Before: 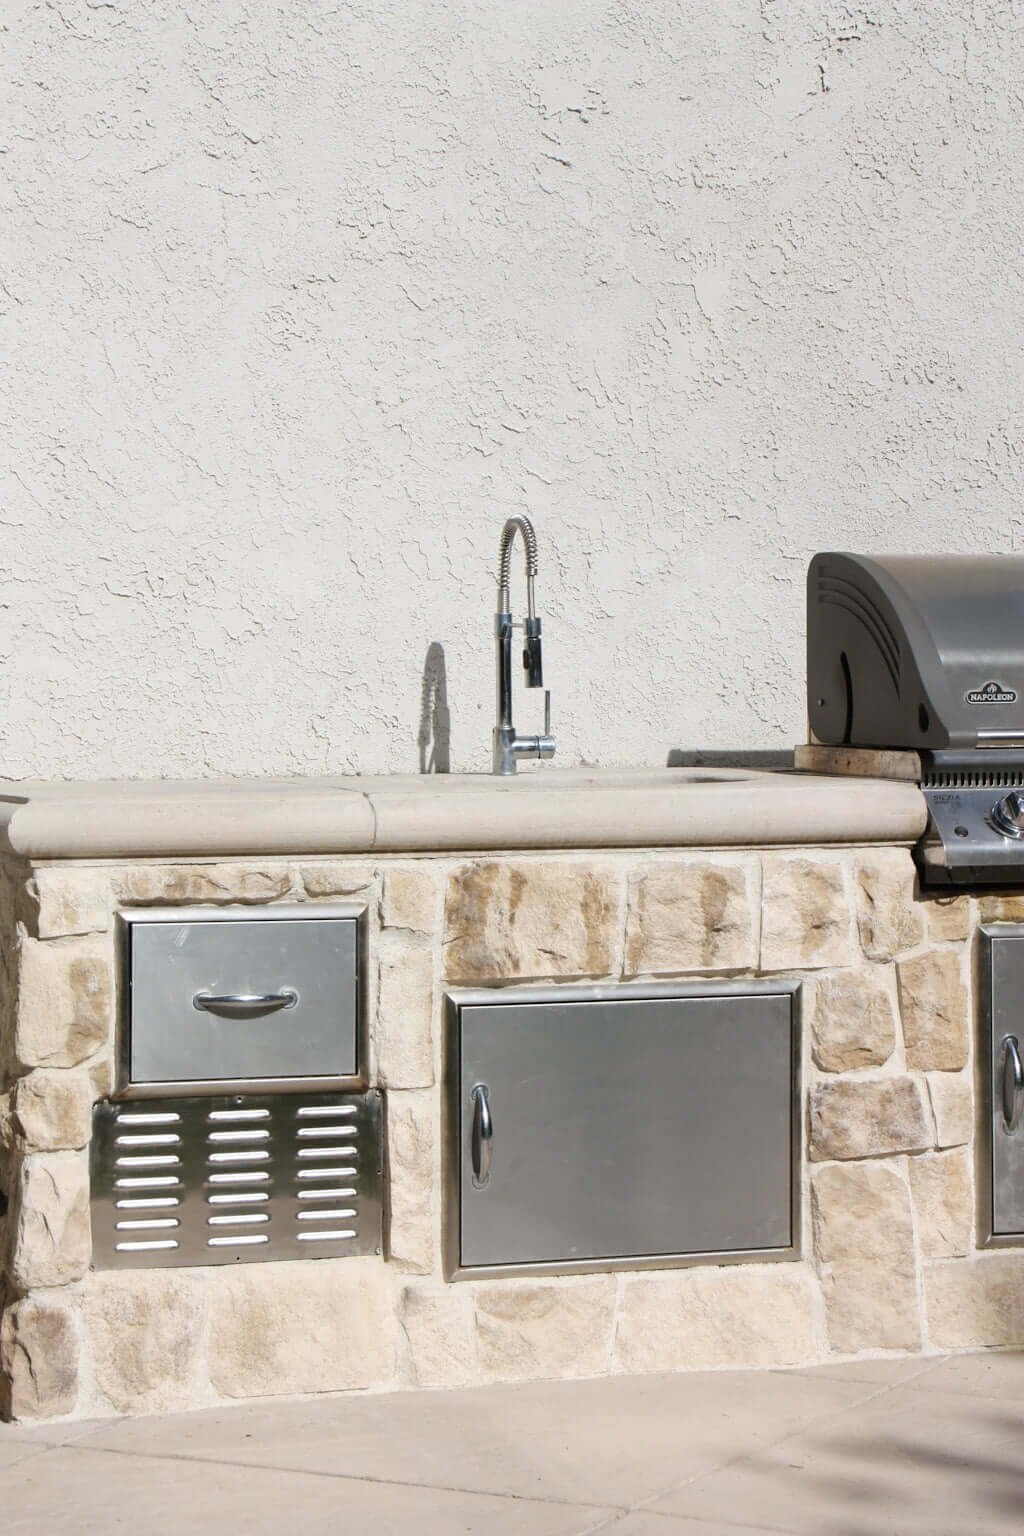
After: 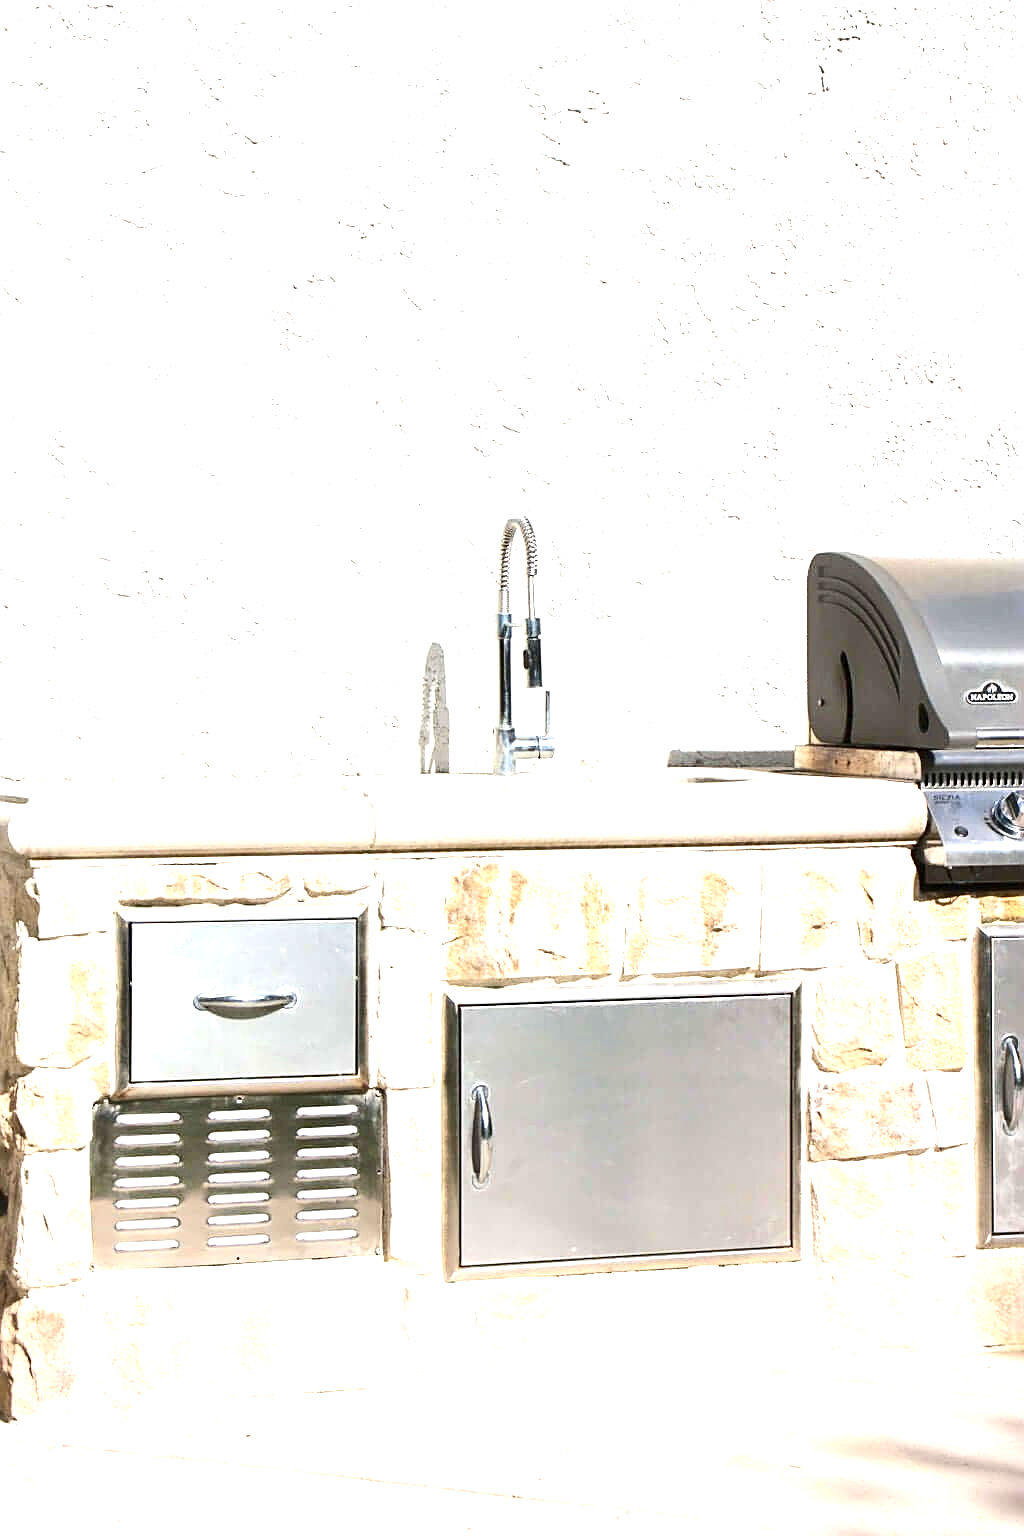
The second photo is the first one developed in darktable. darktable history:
sharpen: on, module defaults
exposure: black level correction 0, exposure 1.462 EV, compensate exposure bias true, compensate highlight preservation false
contrast brightness saturation: contrast 0.155, brightness -0.014, saturation 0.102
